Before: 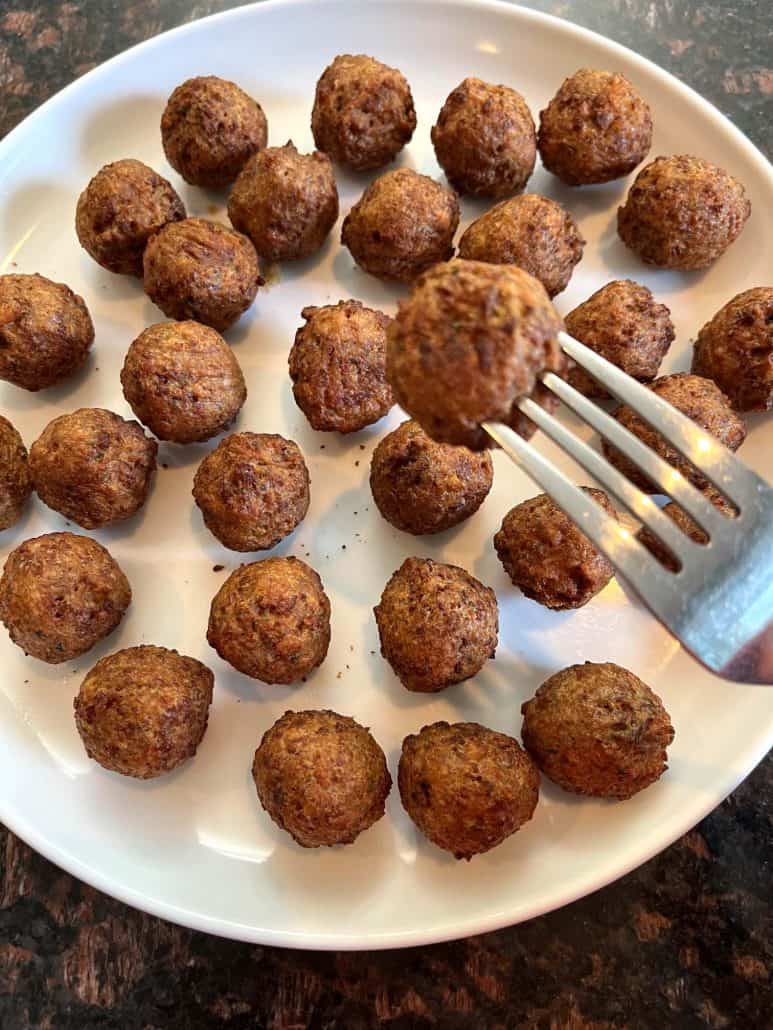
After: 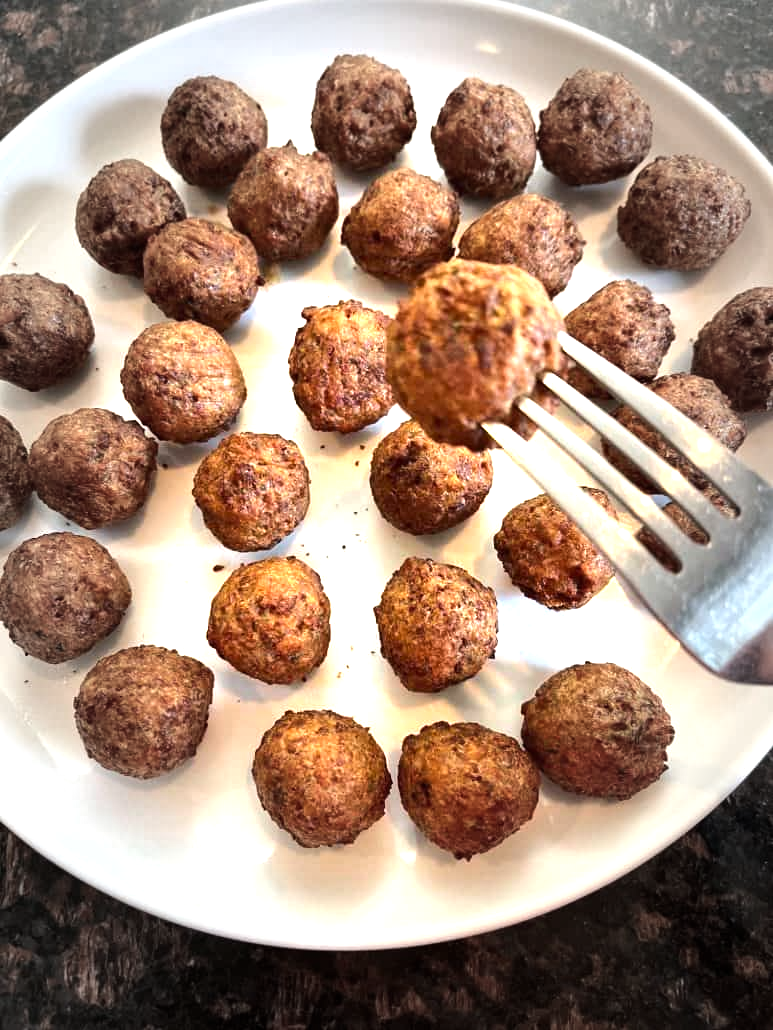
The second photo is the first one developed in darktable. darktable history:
exposure: exposure 0.83 EV, compensate exposure bias true, compensate highlight preservation false
tone equalizer: -8 EV -0.431 EV, -7 EV -0.397 EV, -6 EV -0.295 EV, -5 EV -0.24 EV, -3 EV 0.217 EV, -2 EV 0.343 EV, -1 EV 0.382 EV, +0 EV 0.415 EV, edges refinement/feathering 500, mask exposure compensation -1.57 EV, preserve details no
vignetting: fall-off start 48.85%, automatic ratio true, width/height ratio 1.288
